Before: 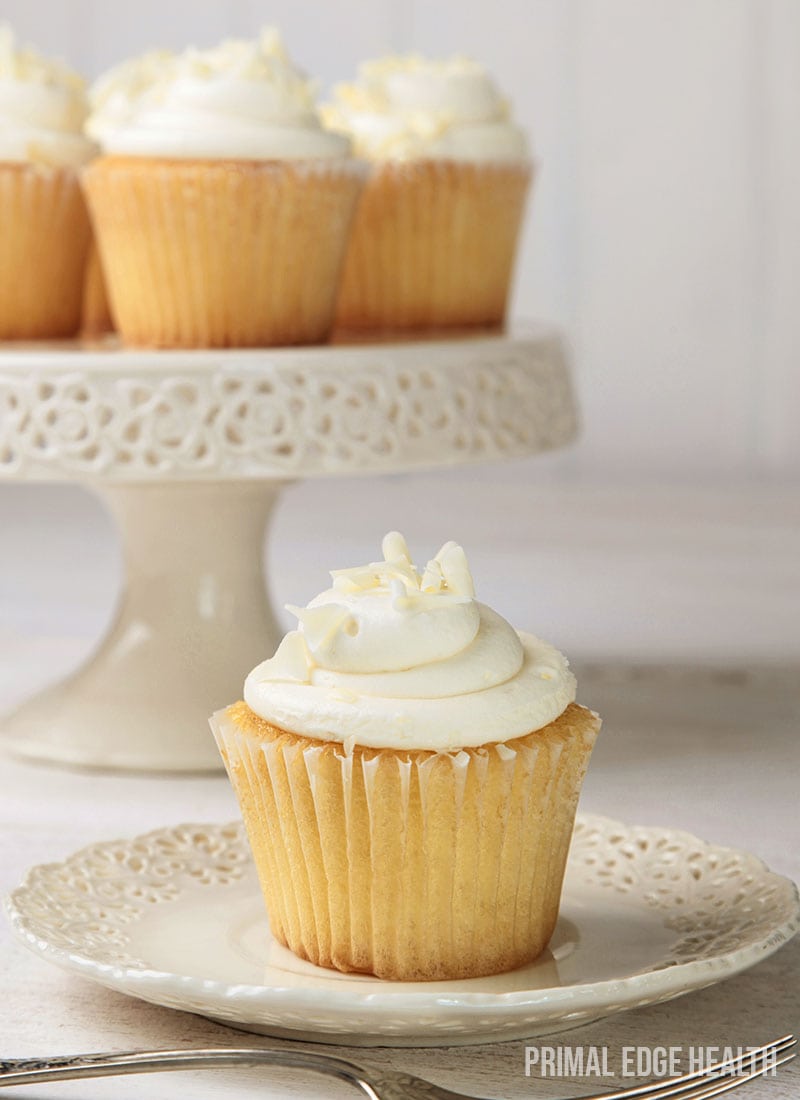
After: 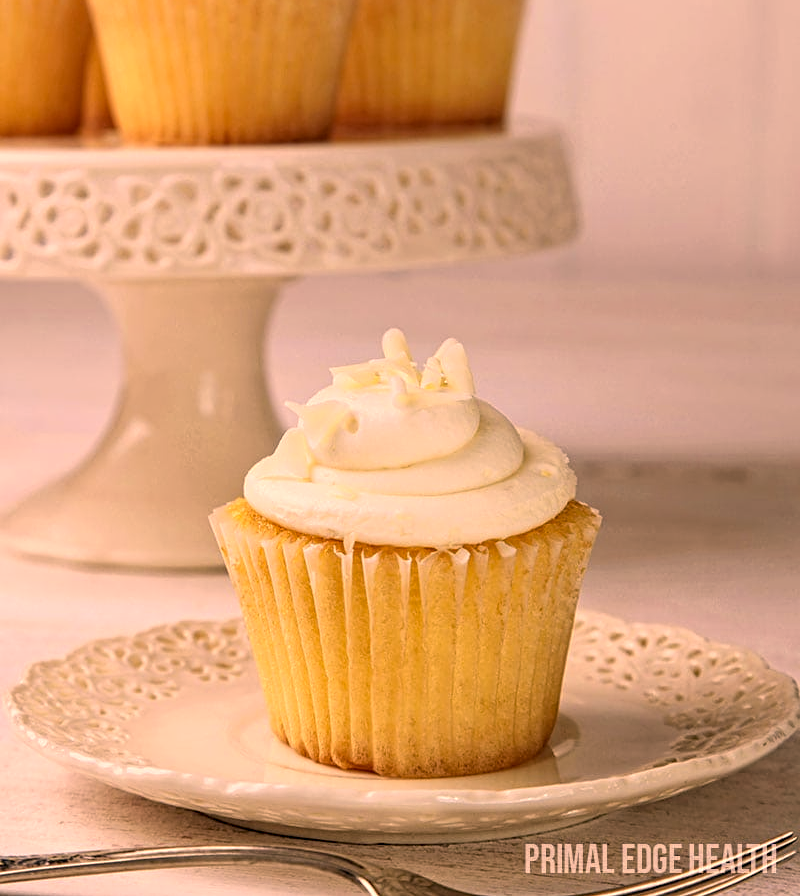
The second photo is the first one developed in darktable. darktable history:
color correction: highlights a* 21.16, highlights b* 19.61
crop and rotate: top 18.507%
haze removal: compatibility mode true, adaptive false
contrast equalizer: octaves 7, y [[0.509, 0.514, 0.523, 0.542, 0.578, 0.603], [0.5 ×6], [0.509, 0.514, 0.523, 0.542, 0.578, 0.603], [0.001, 0.002, 0.003, 0.005, 0.01, 0.013], [0.001, 0.002, 0.003, 0.005, 0.01, 0.013]]
